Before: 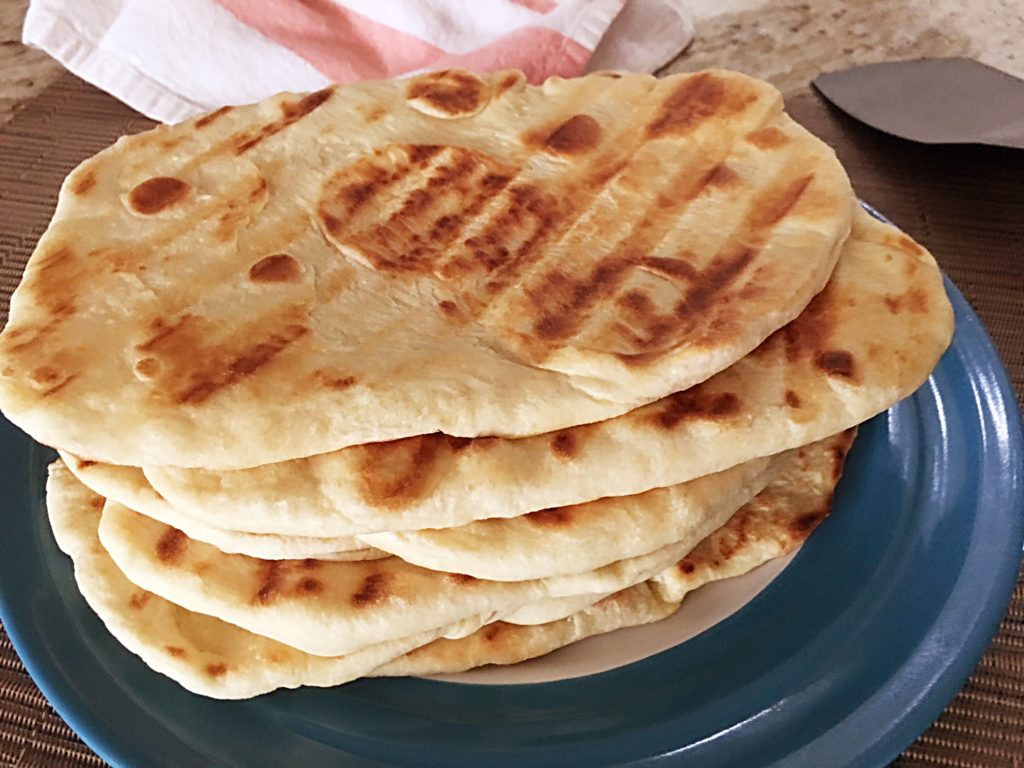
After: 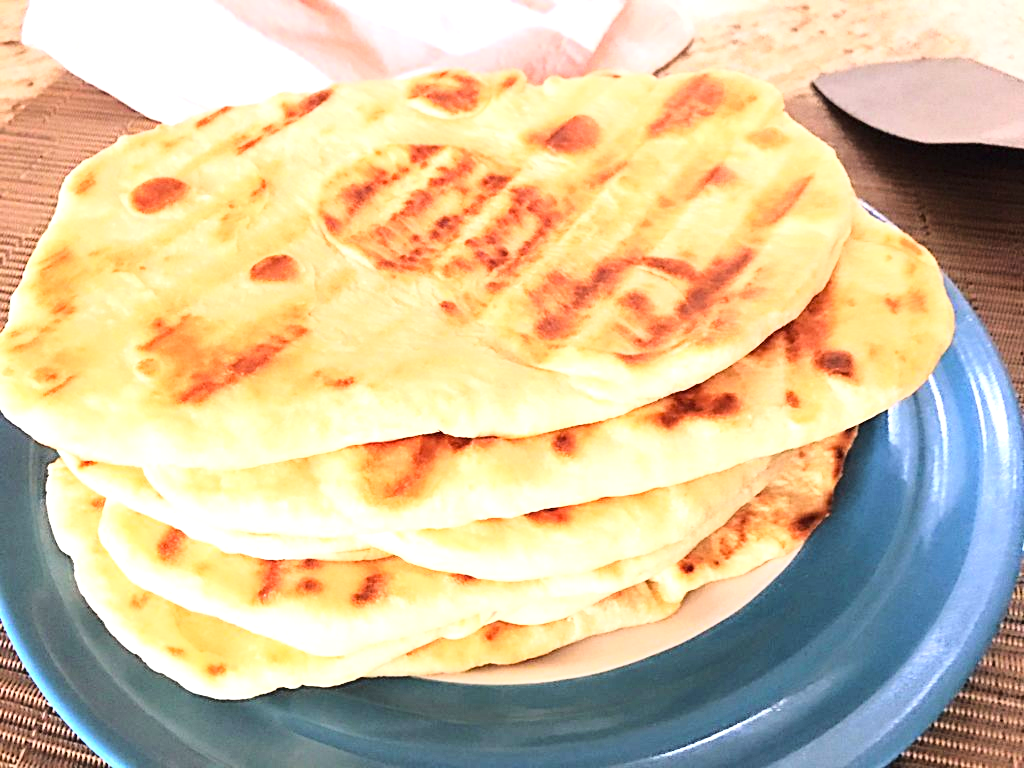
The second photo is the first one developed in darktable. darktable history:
base curve: curves: ch0 [(0, 0) (0.028, 0.03) (0.121, 0.232) (0.46, 0.748) (0.859, 0.968) (1, 1)]
exposure: black level correction 0, exposure 1.2 EV, compensate exposure bias true, compensate highlight preservation false
